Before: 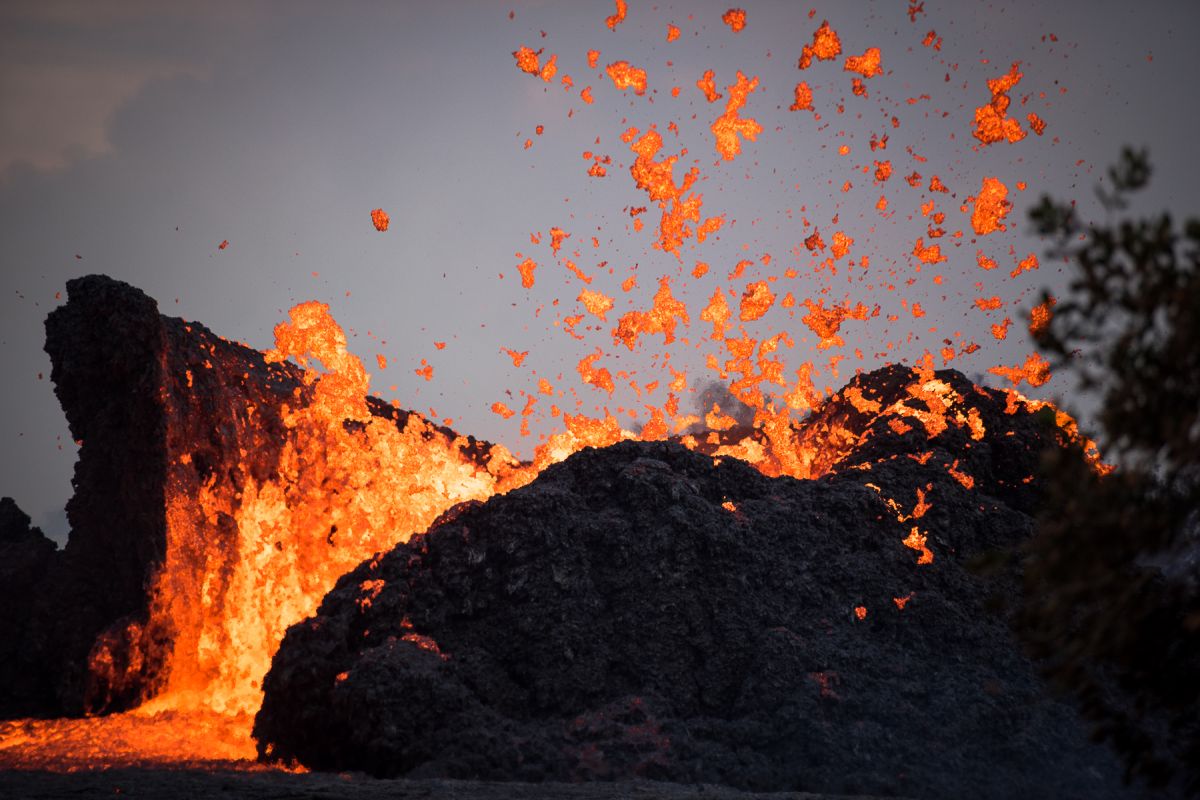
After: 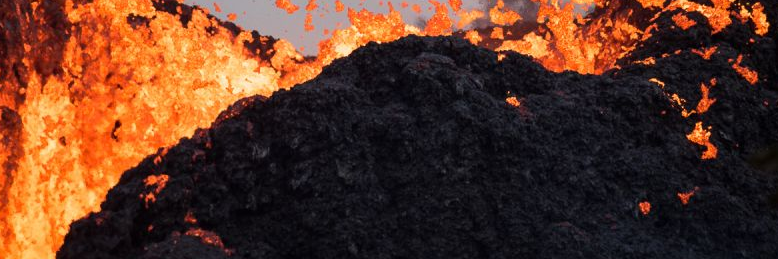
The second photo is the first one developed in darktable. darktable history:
crop: left 18.041%, top 50.626%, right 17.119%, bottom 16.886%
